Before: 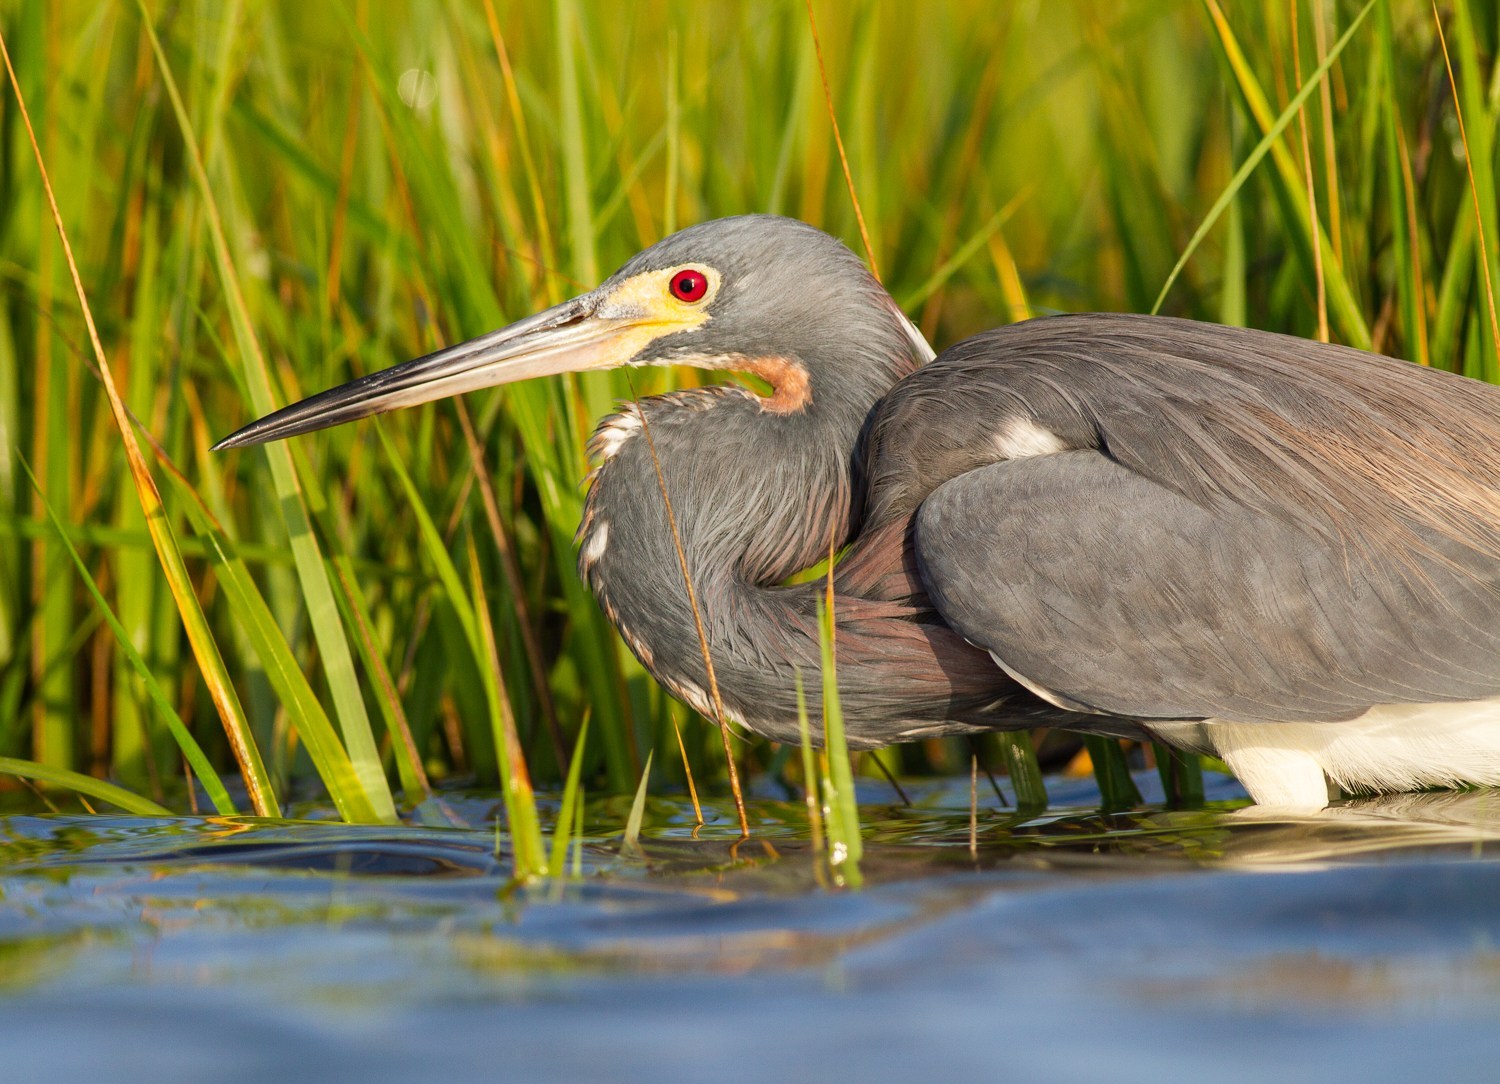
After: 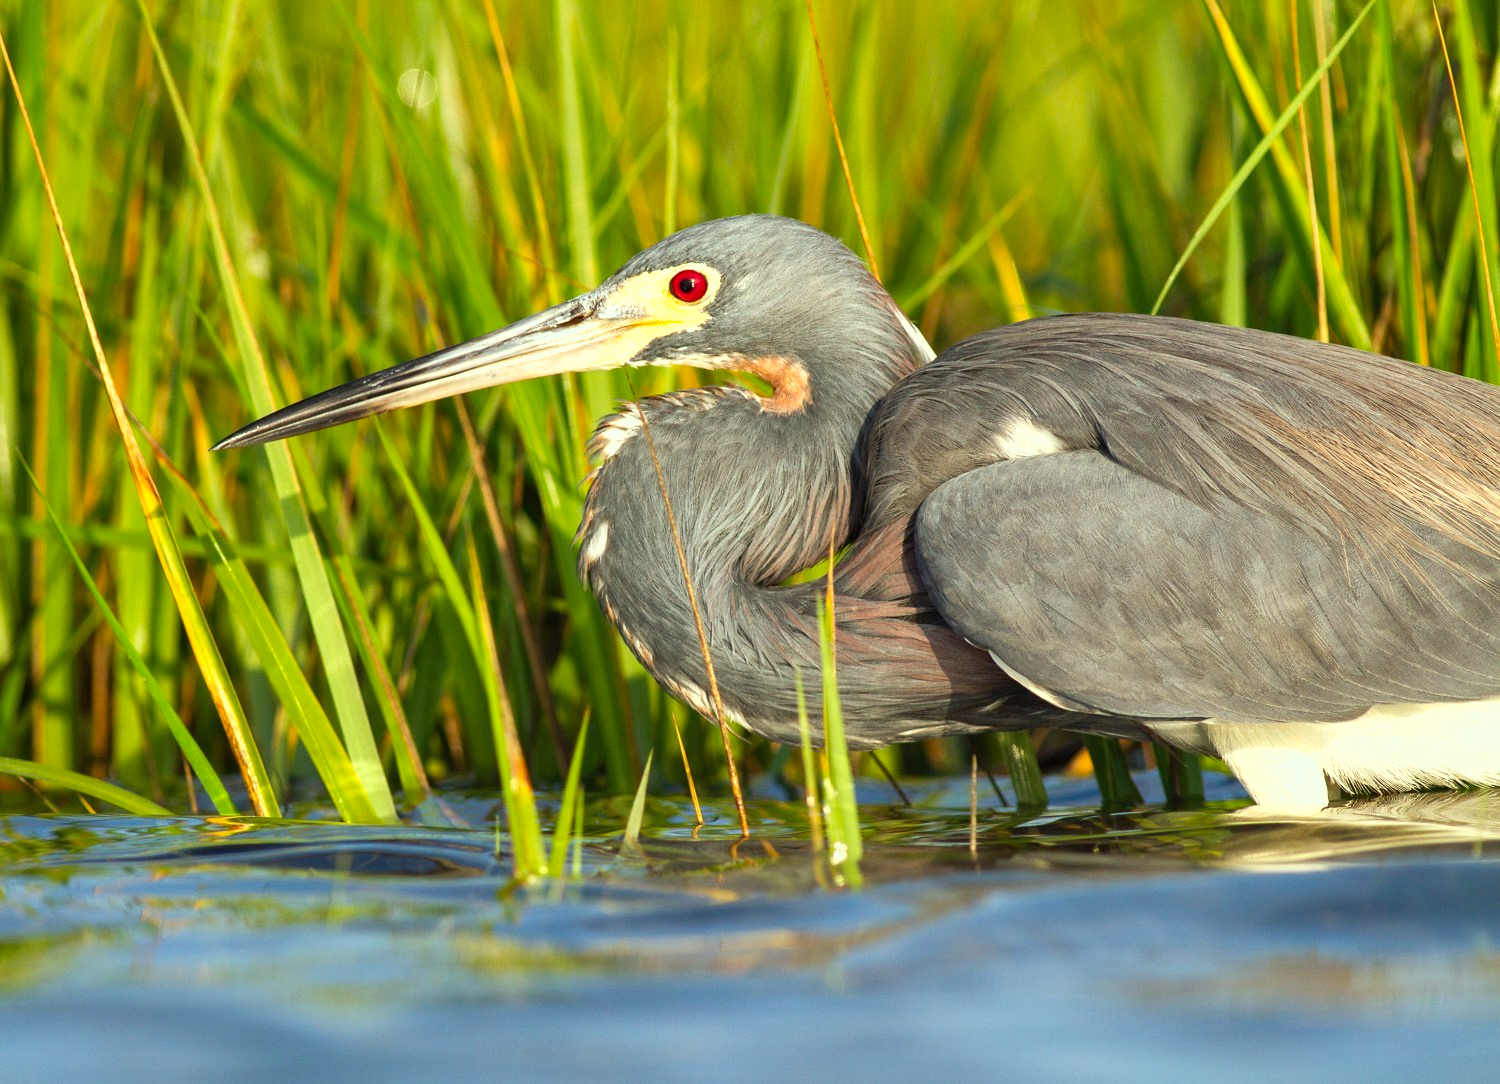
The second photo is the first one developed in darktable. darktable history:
shadows and highlights: low approximation 0.01, soften with gaussian
exposure: black level correction 0, exposure 0.5 EV, compensate exposure bias true, compensate highlight preservation false
color correction: highlights a* -8, highlights b* 3.1
